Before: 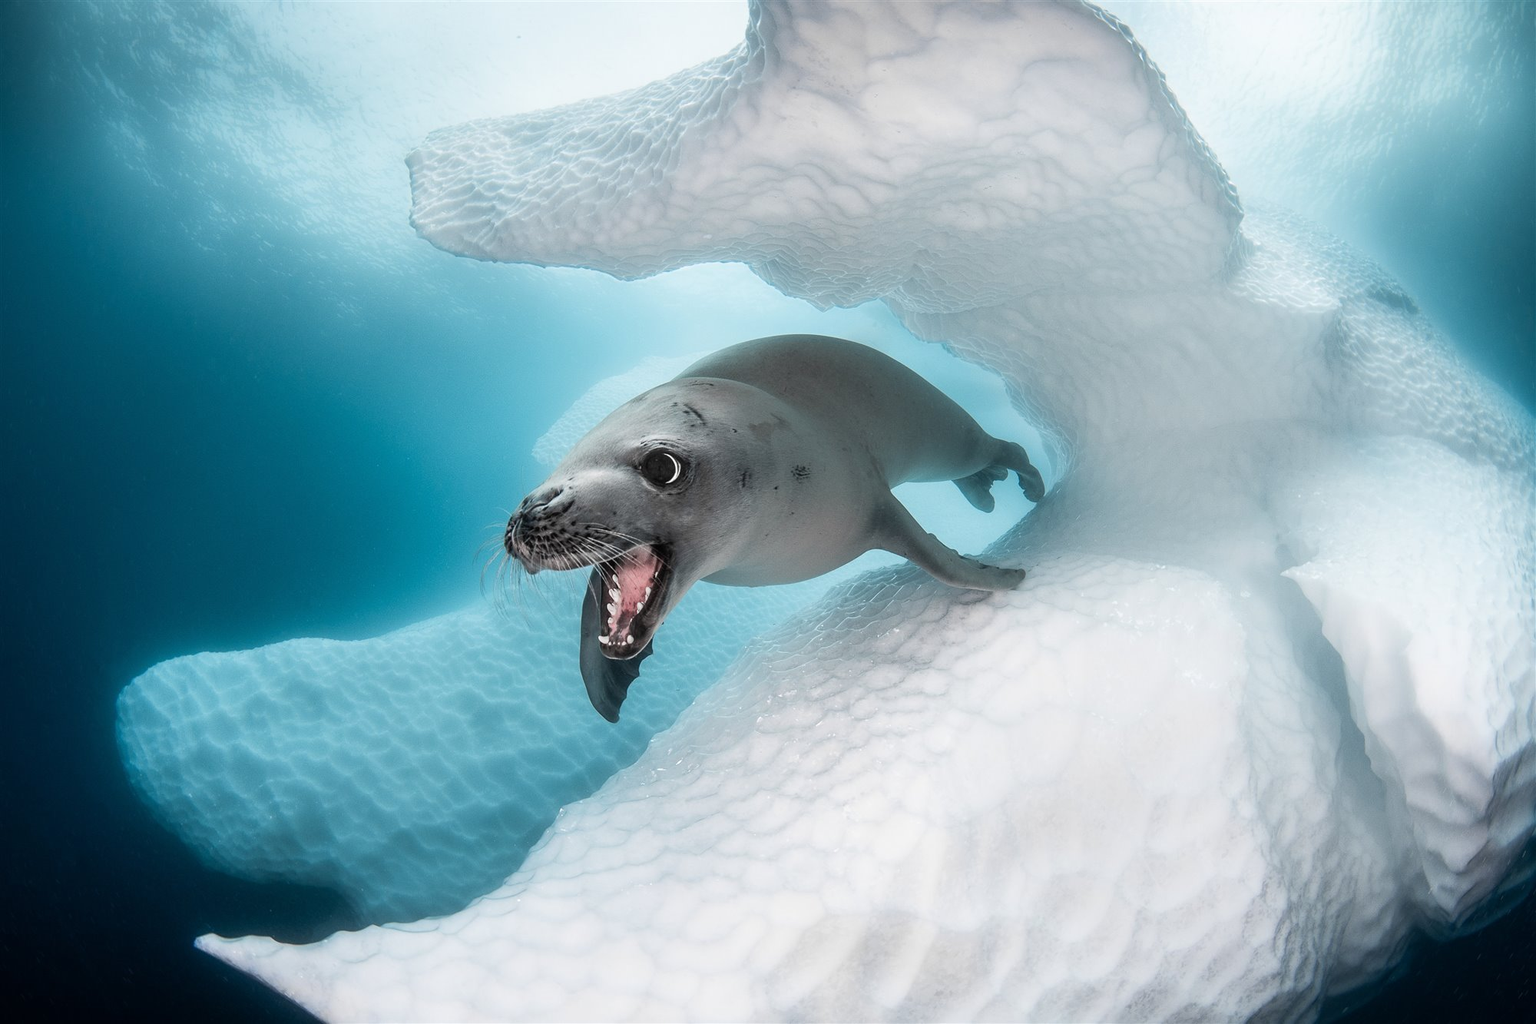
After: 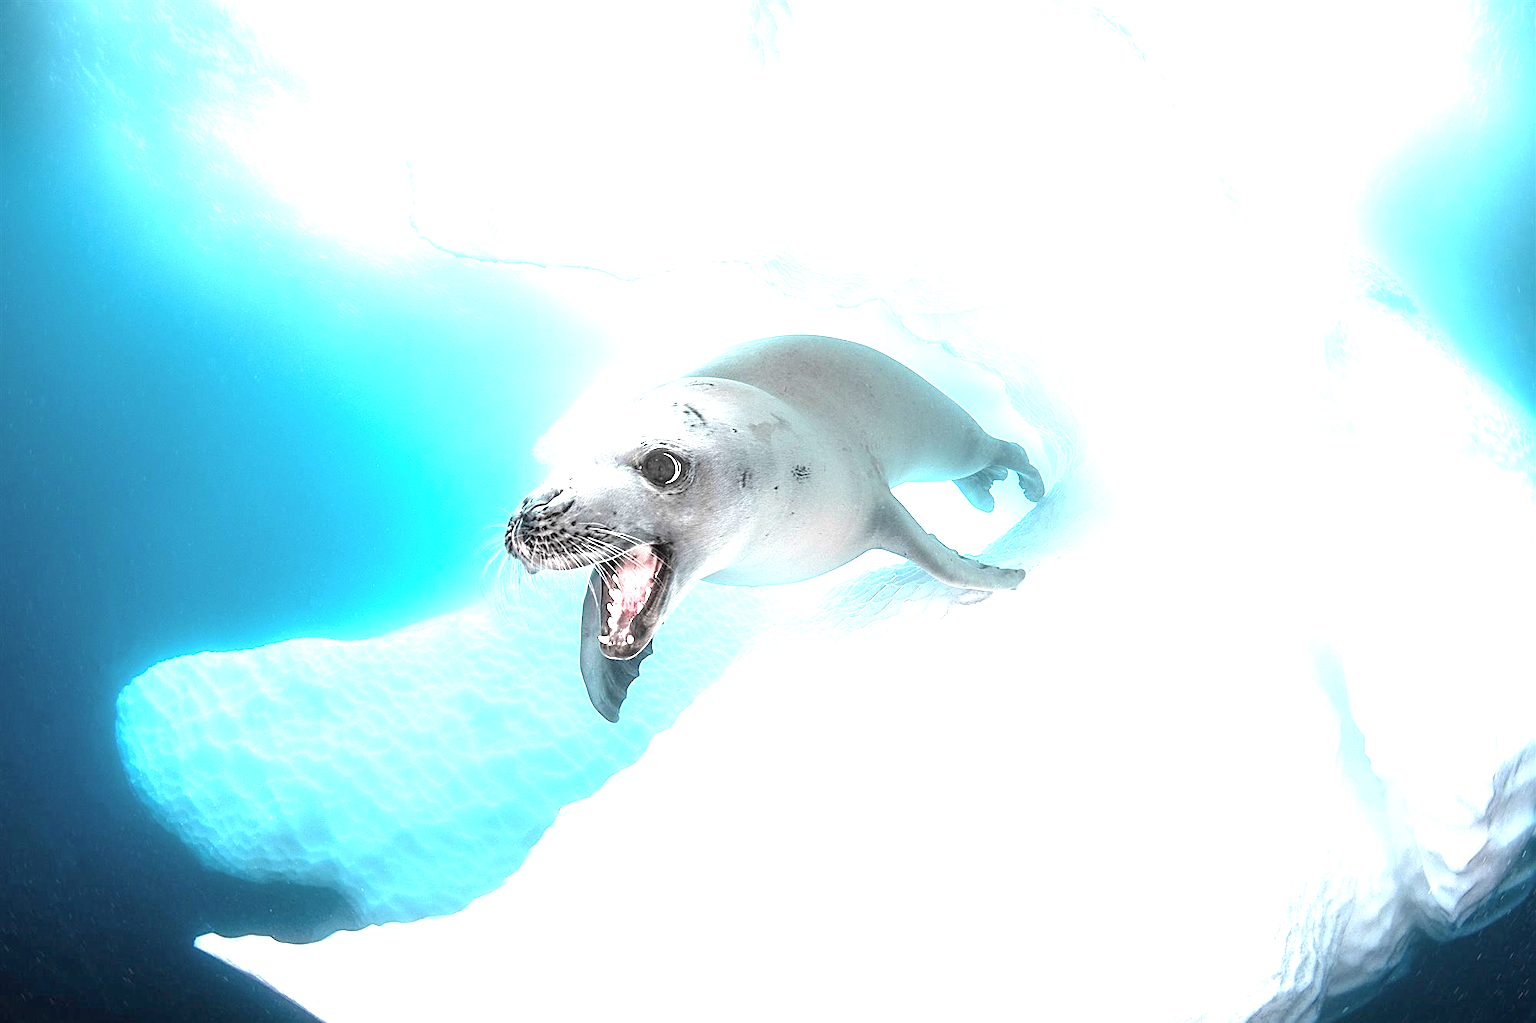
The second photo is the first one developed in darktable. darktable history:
sharpen: on, module defaults
exposure: exposure 1.993 EV, compensate exposure bias true, compensate highlight preservation false
contrast brightness saturation: brightness 0.118
